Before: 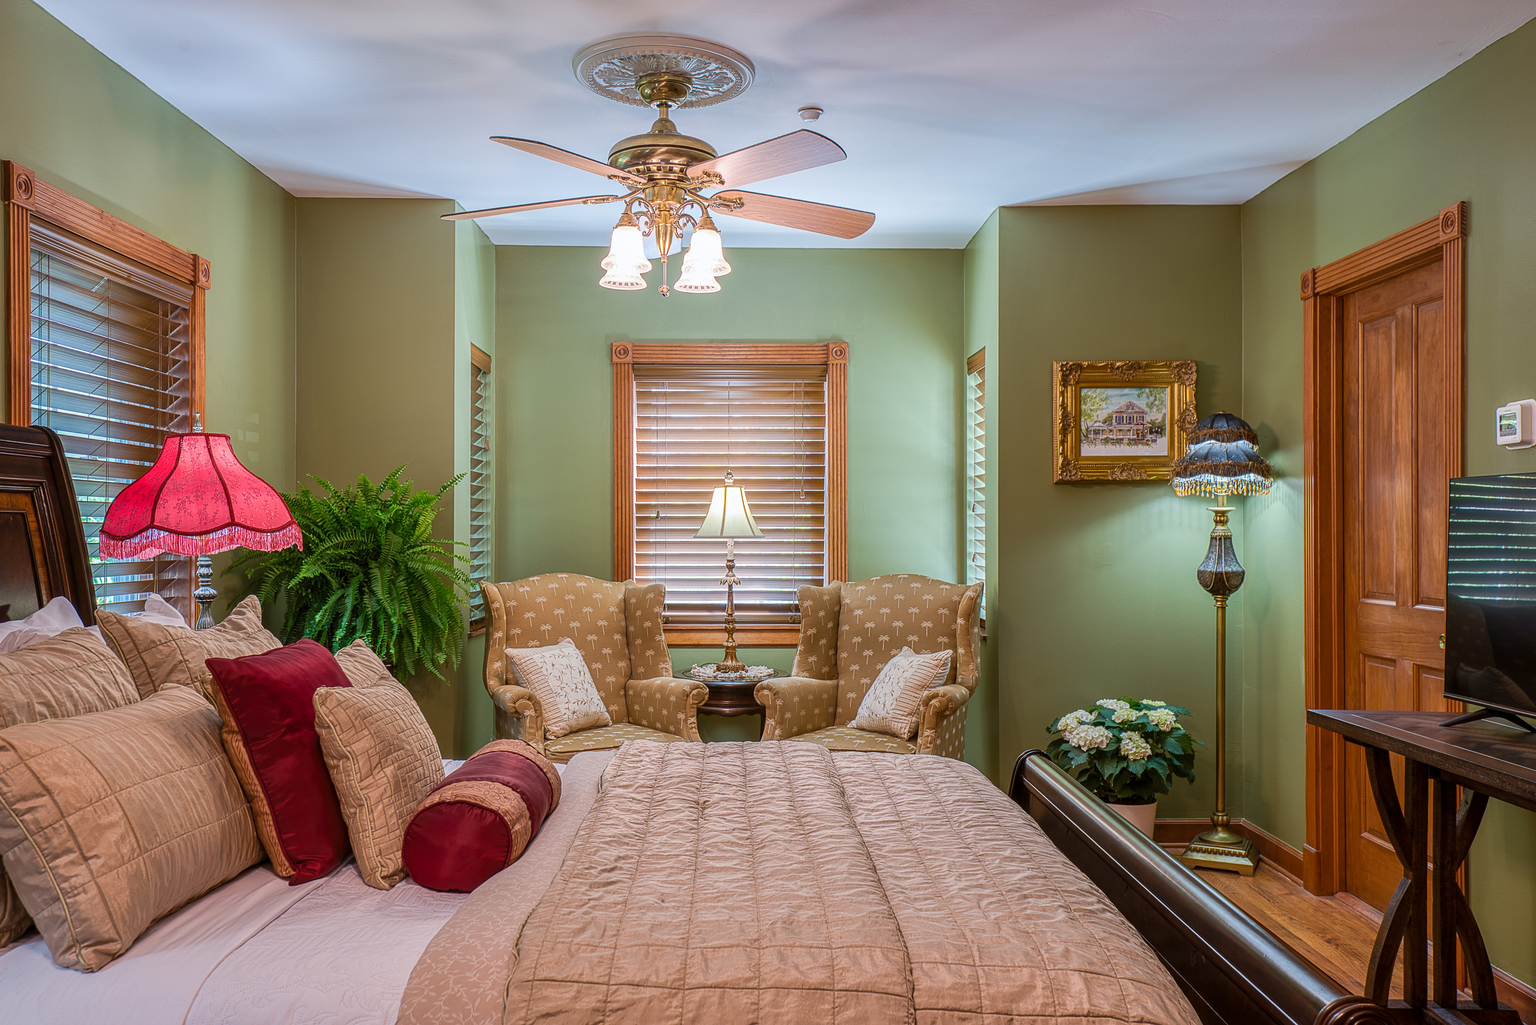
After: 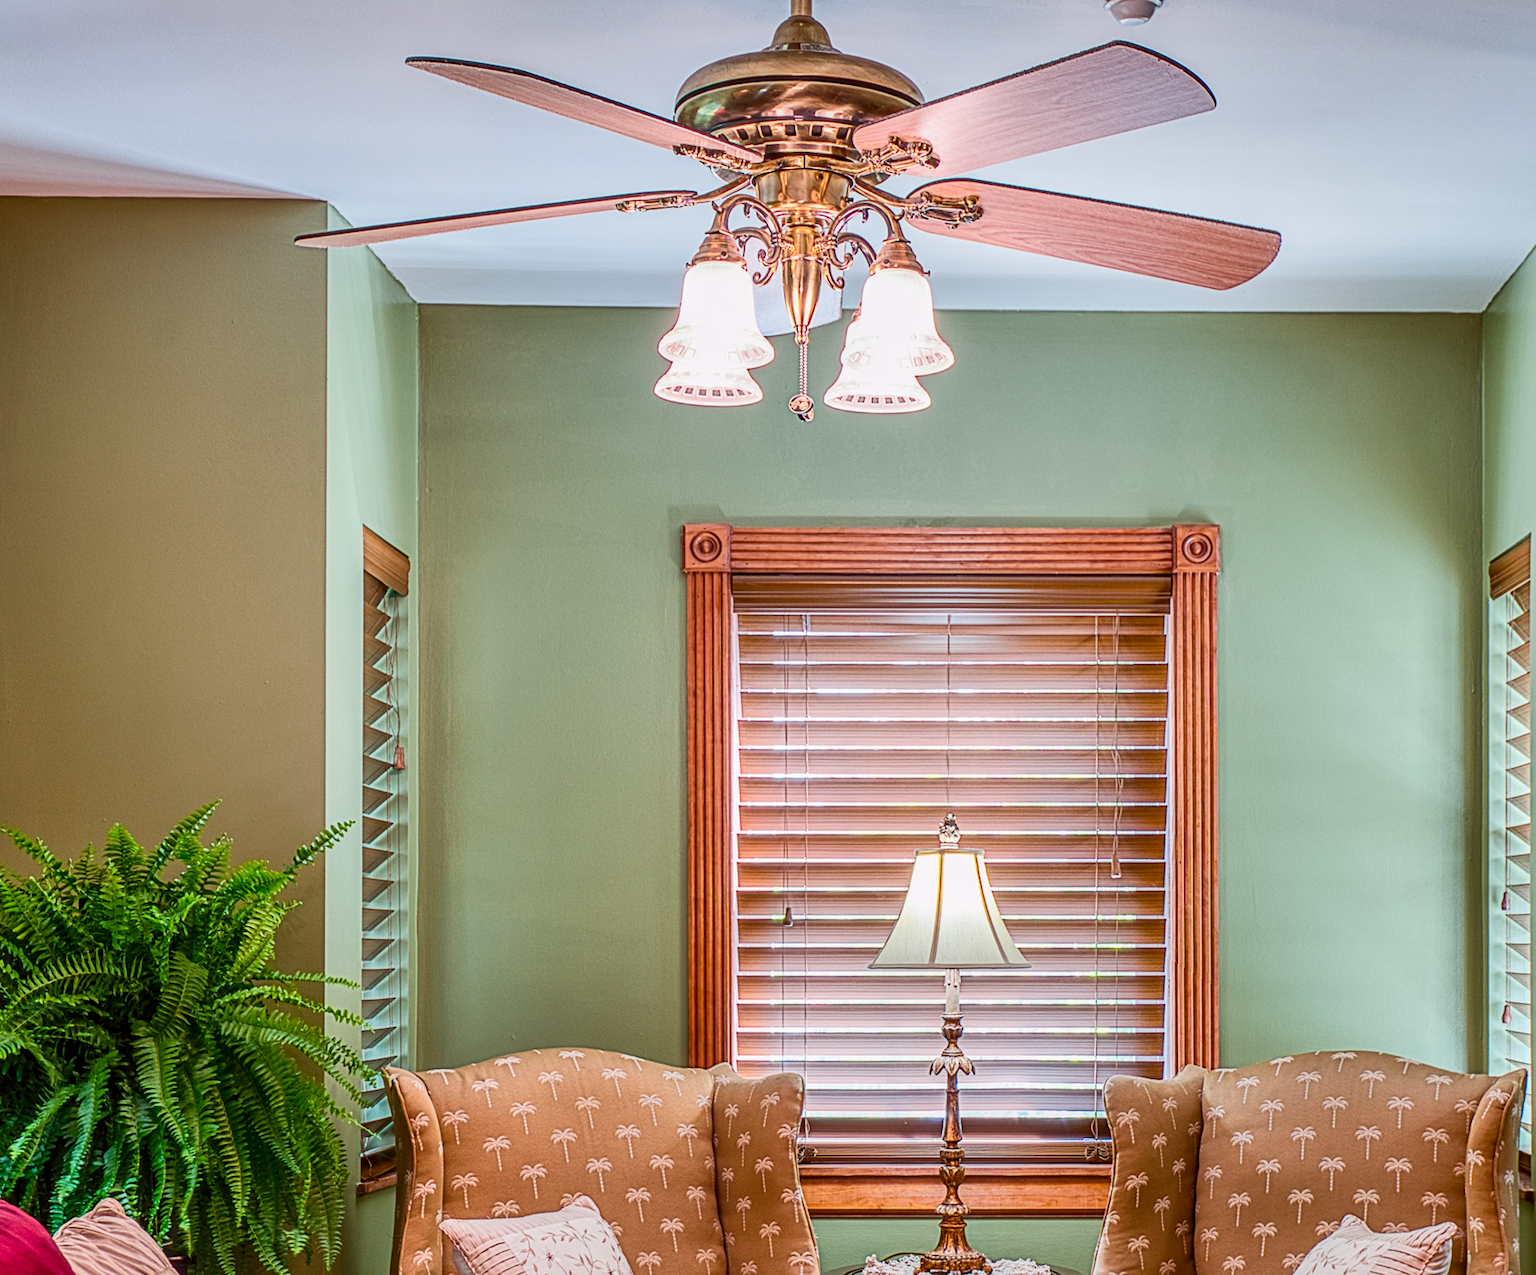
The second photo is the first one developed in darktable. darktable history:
shadows and highlights: highlights color adjustment 0%, low approximation 0.01, soften with gaussian
crop: left 20.248%, top 10.86%, right 35.675%, bottom 34.321%
color balance rgb: linear chroma grading › shadows 32%, linear chroma grading › global chroma -2%, linear chroma grading › mid-tones 4%, perceptual saturation grading › global saturation -2%, perceptual saturation grading › highlights -8%, perceptual saturation grading › mid-tones 8%, perceptual saturation grading › shadows 4%, perceptual brilliance grading › highlights 8%, perceptual brilliance grading › mid-tones 4%, perceptual brilliance grading › shadows 2%, global vibrance 16%, saturation formula JzAzBz (2021)
local contrast: detail 130%
rgb curve: mode RGB, independent channels
tone curve: curves: ch0 [(0, 0.023) (0.184, 0.168) (0.491, 0.519) (0.748, 0.765) (1, 0.919)]; ch1 [(0, 0) (0.179, 0.173) (0.322, 0.32) (0.424, 0.424) (0.496, 0.501) (0.563, 0.586) (0.761, 0.803) (1, 1)]; ch2 [(0, 0) (0.434, 0.447) (0.483, 0.487) (0.557, 0.541) (0.697, 0.68) (1, 1)], color space Lab, independent channels, preserve colors none
